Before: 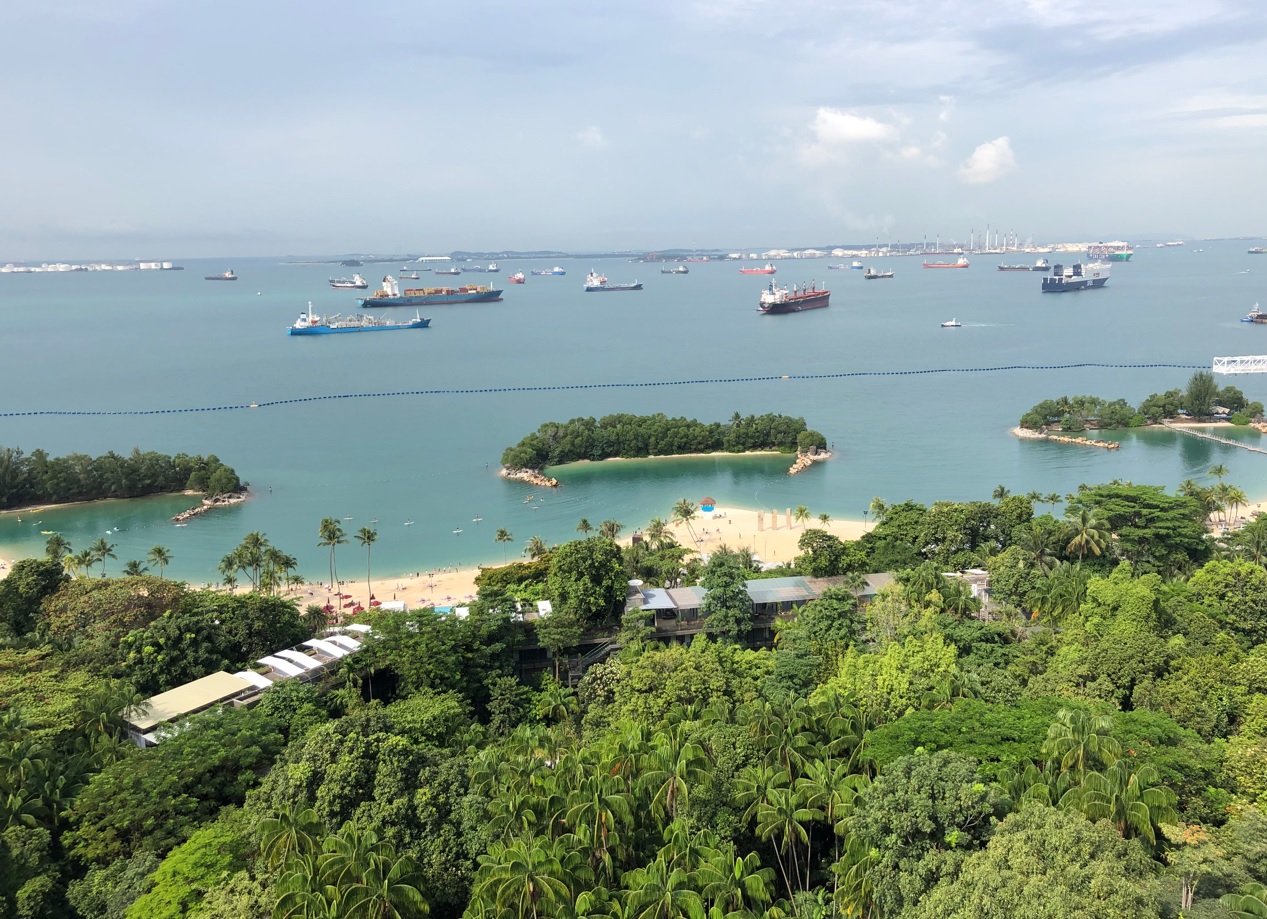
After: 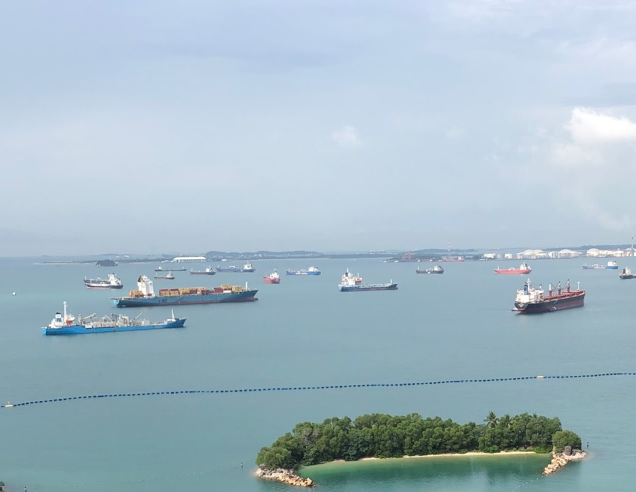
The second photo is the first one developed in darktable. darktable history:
crop: left 19.381%, right 30.39%, bottom 46.374%
